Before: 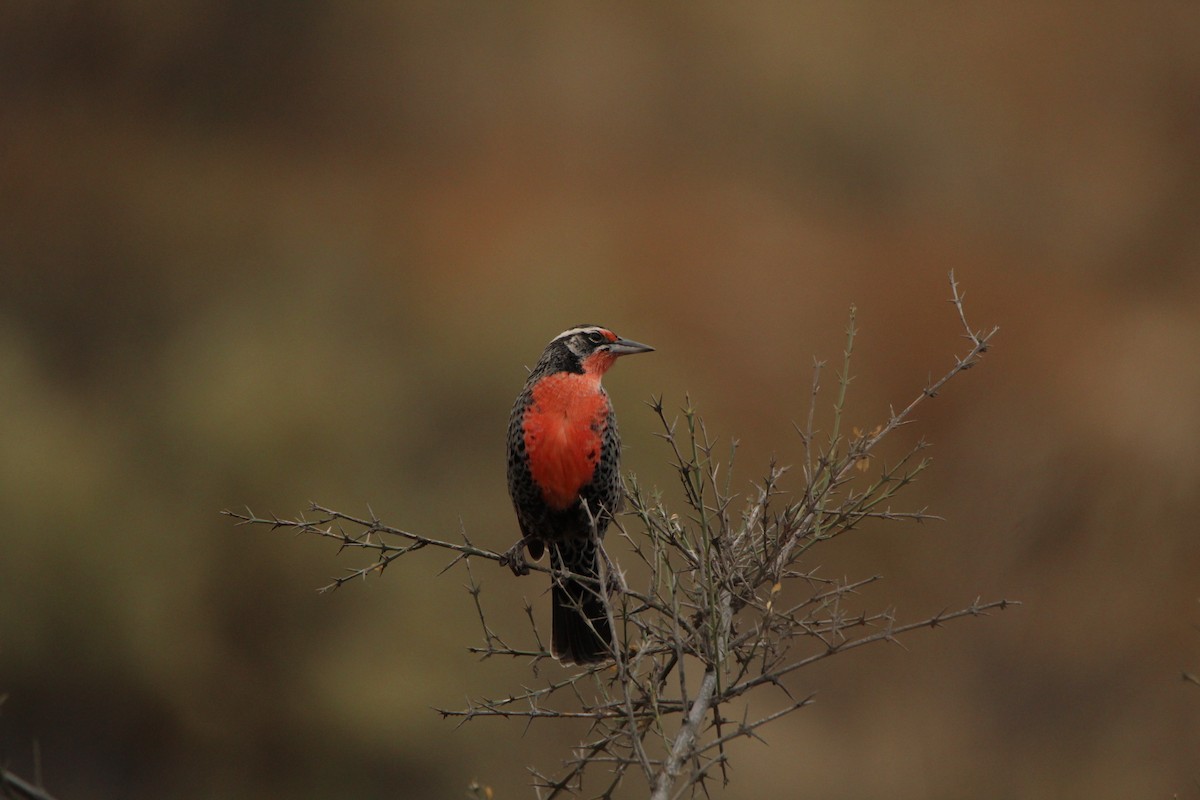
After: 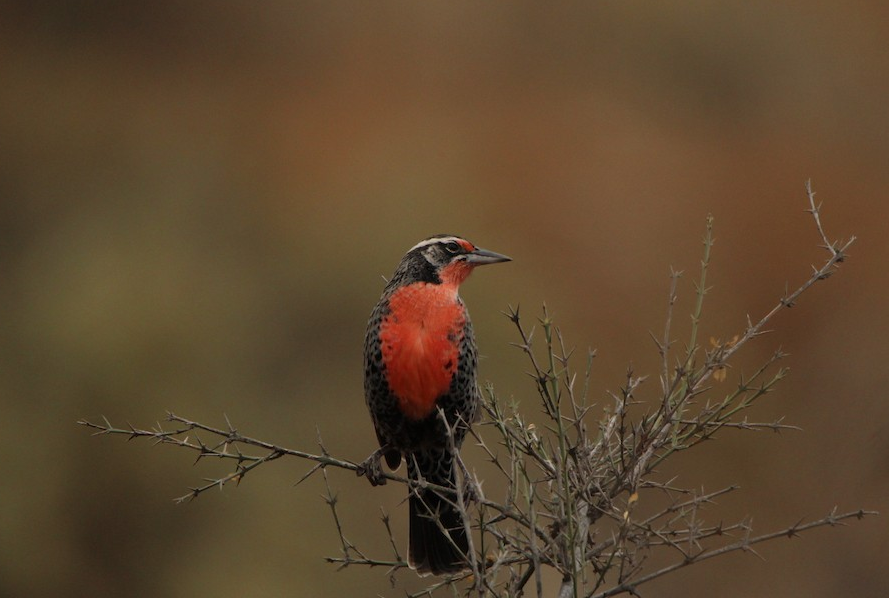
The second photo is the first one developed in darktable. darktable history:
crop and rotate: left 11.981%, top 11.332%, right 13.93%, bottom 13.819%
